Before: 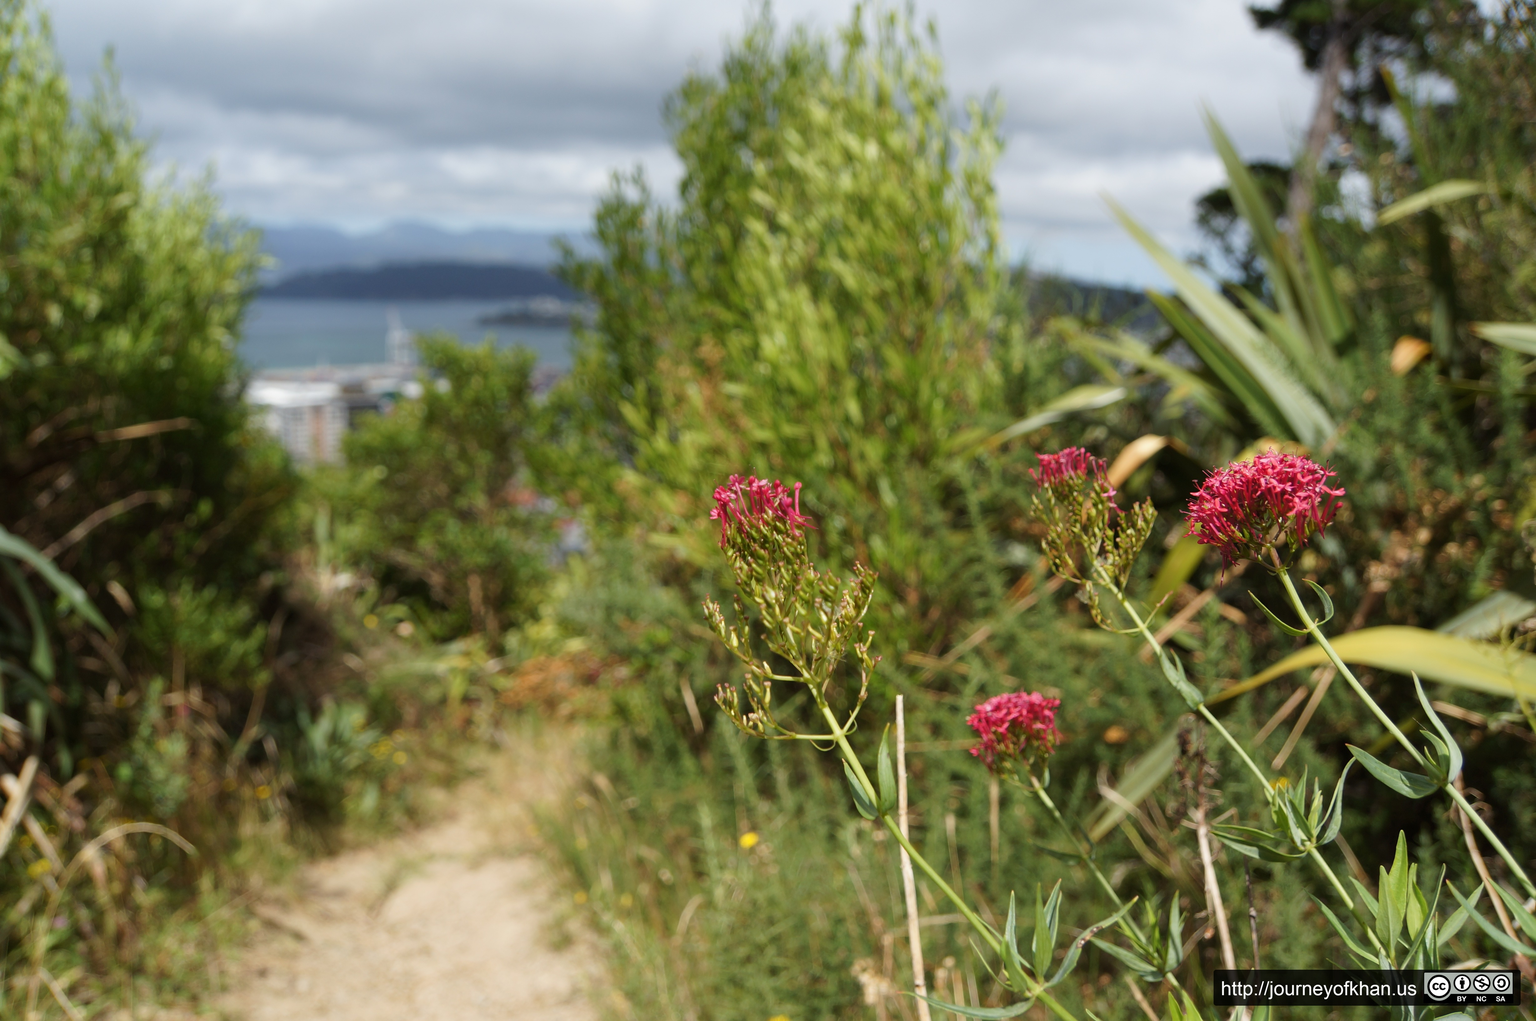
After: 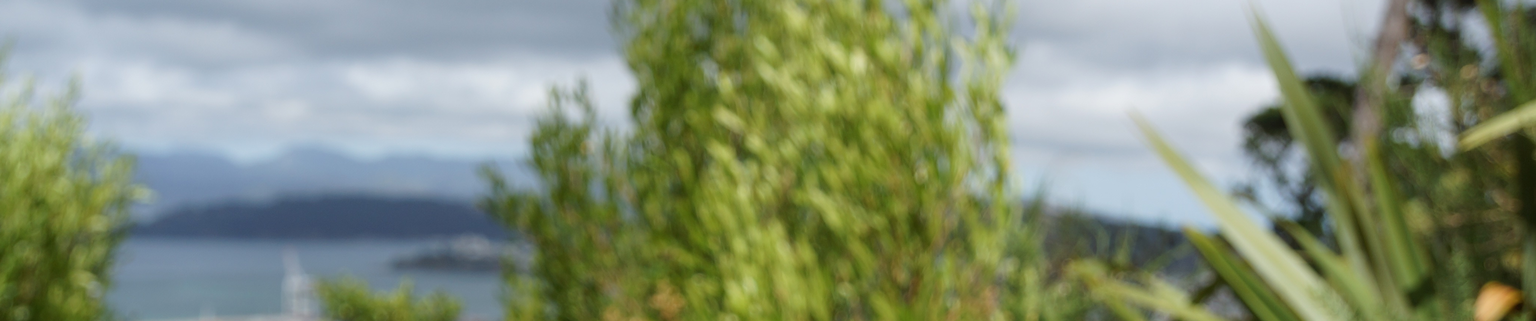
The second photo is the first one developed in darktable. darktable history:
crop and rotate: left 9.678%, top 9.62%, right 6.004%, bottom 63.813%
local contrast: detail 109%
